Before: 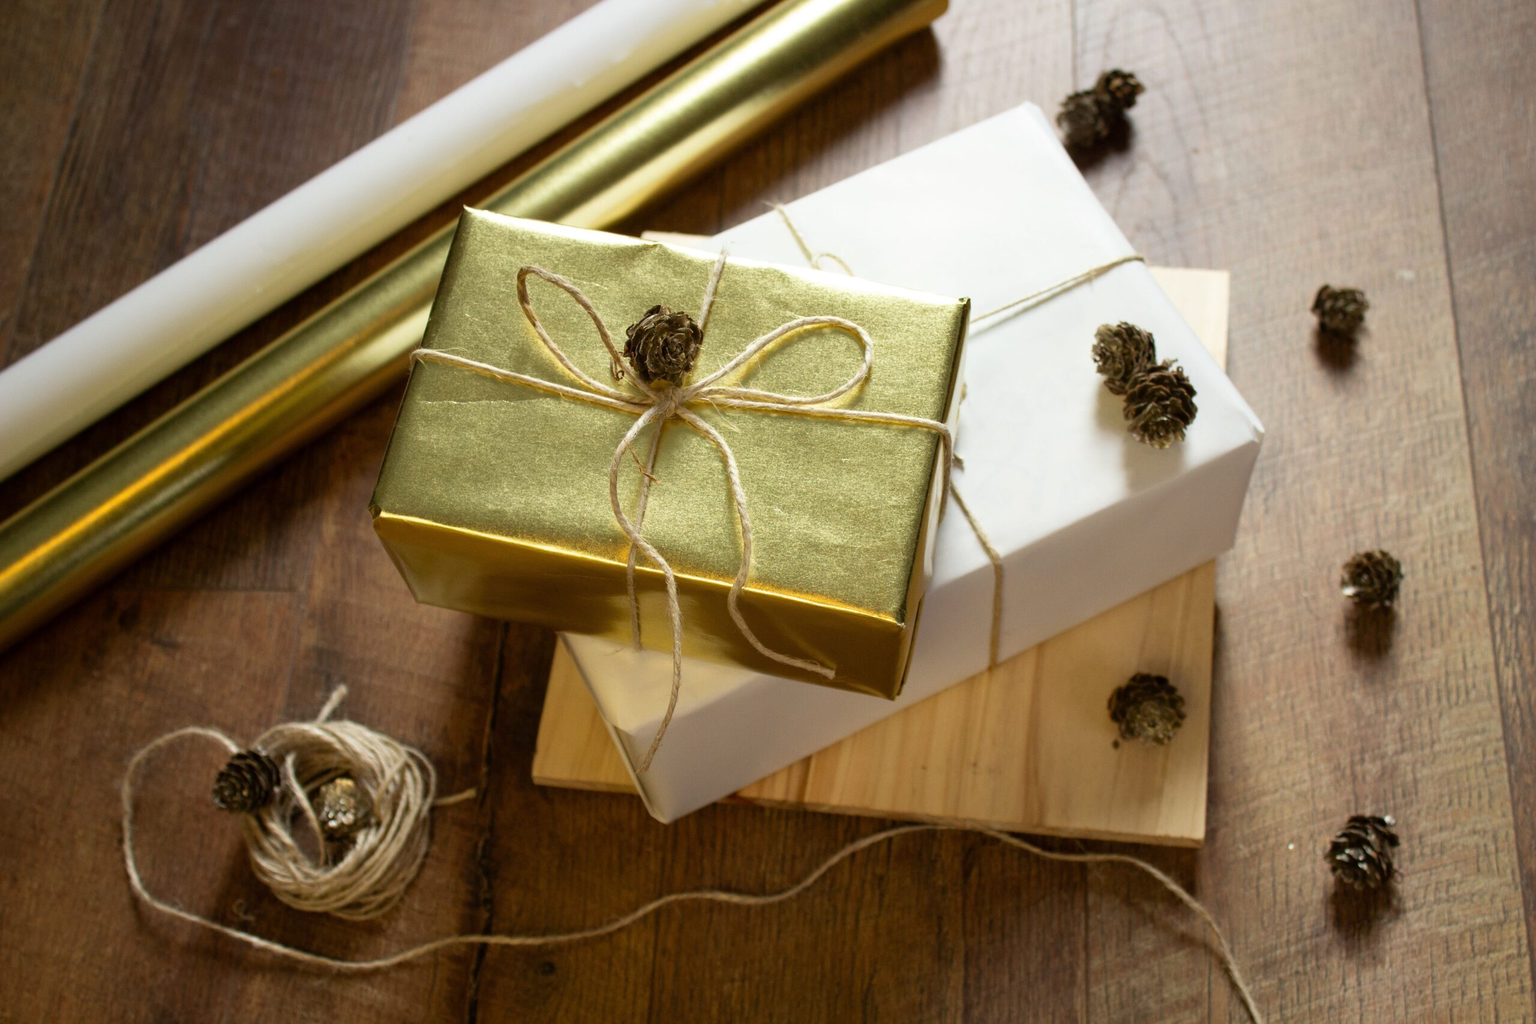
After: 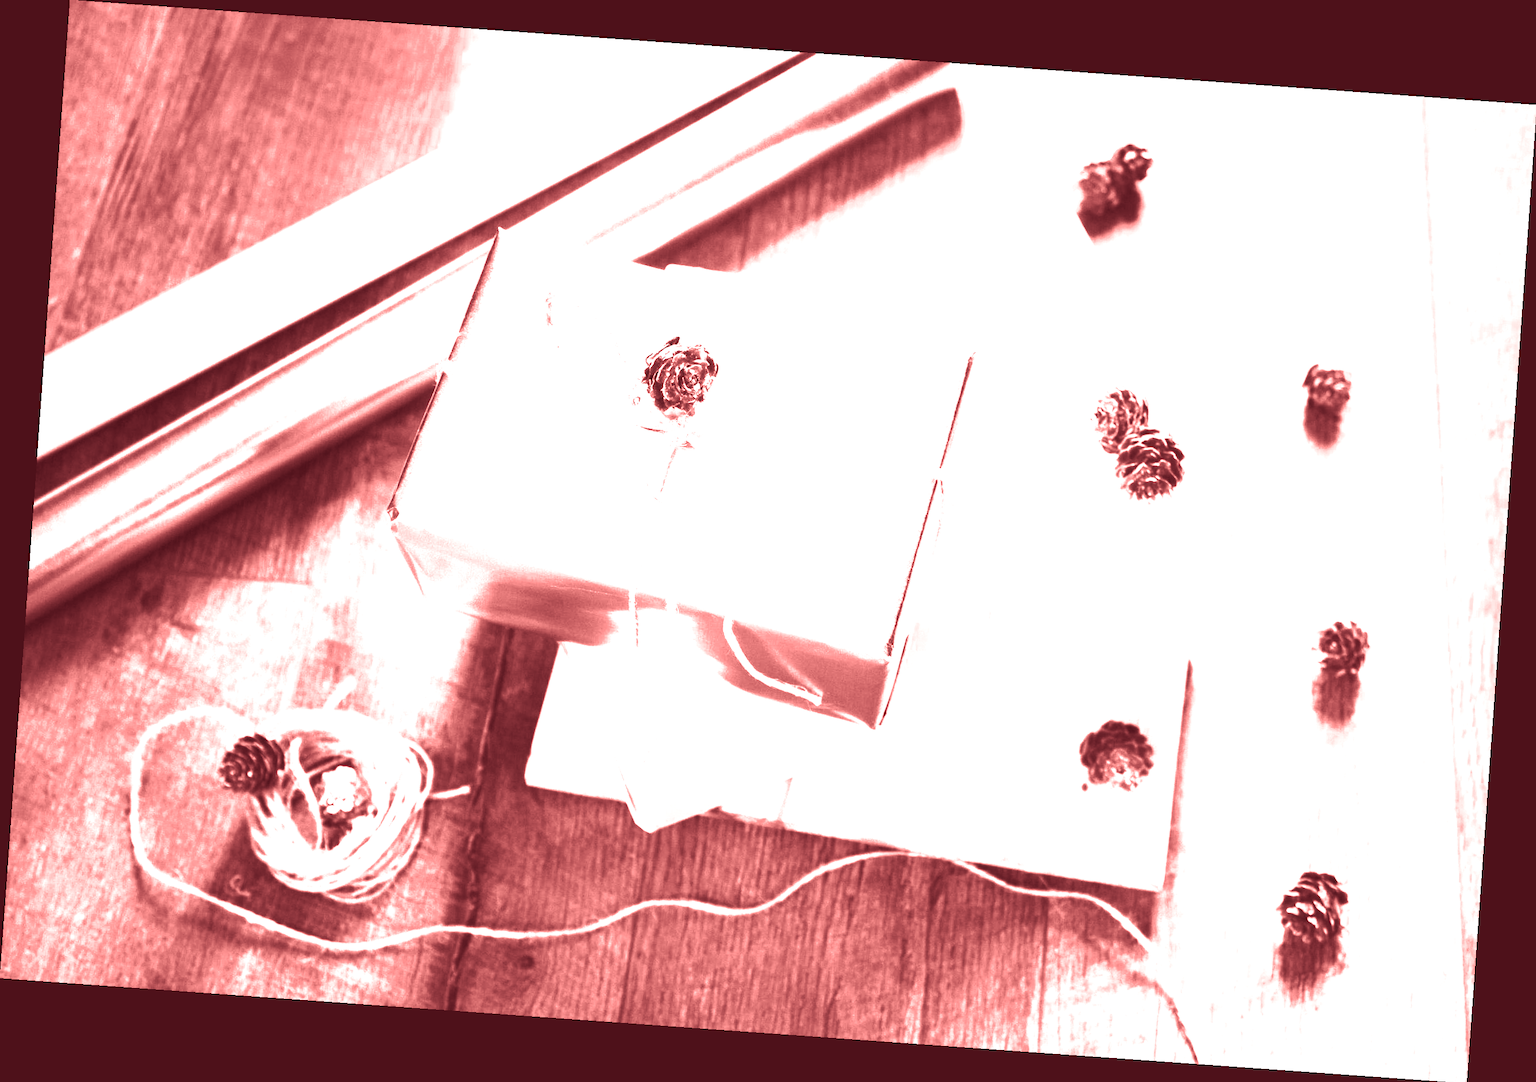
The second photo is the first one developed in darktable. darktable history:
color balance rgb: shadows lift › chroma 1%, shadows lift › hue 113°, highlights gain › chroma 0.2%, highlights gain › hue 333°, perceptual saturation grading › global saturation 20%, perceptual saturation grading › highlights -25%, perceptual saturation grading › shadows 25%, contrast -10%
rotate and perspective: rotation 4.1°, automatic cropping off
color correction: saturation 1.32
colorize: saturation 60%, source mix 100%
split-toning: highlights › hue 180°
color zones: curves: ch0 [(0.25, 0.667) (0.758, 0.368)]; ch1 [(0.215, 0.245) (0.761, 0.373)]; ch2 [(0.247, 0.554) (0.761, 0.436)]
base curve: curves: ch0 [(0, 0) (0.032, 0.037) (0.105, 0.228) (0.435, 0.76) (0.856, 0.983) (1, 1)], preserve colors none
contrast brightness saturation: brightness 0.13
